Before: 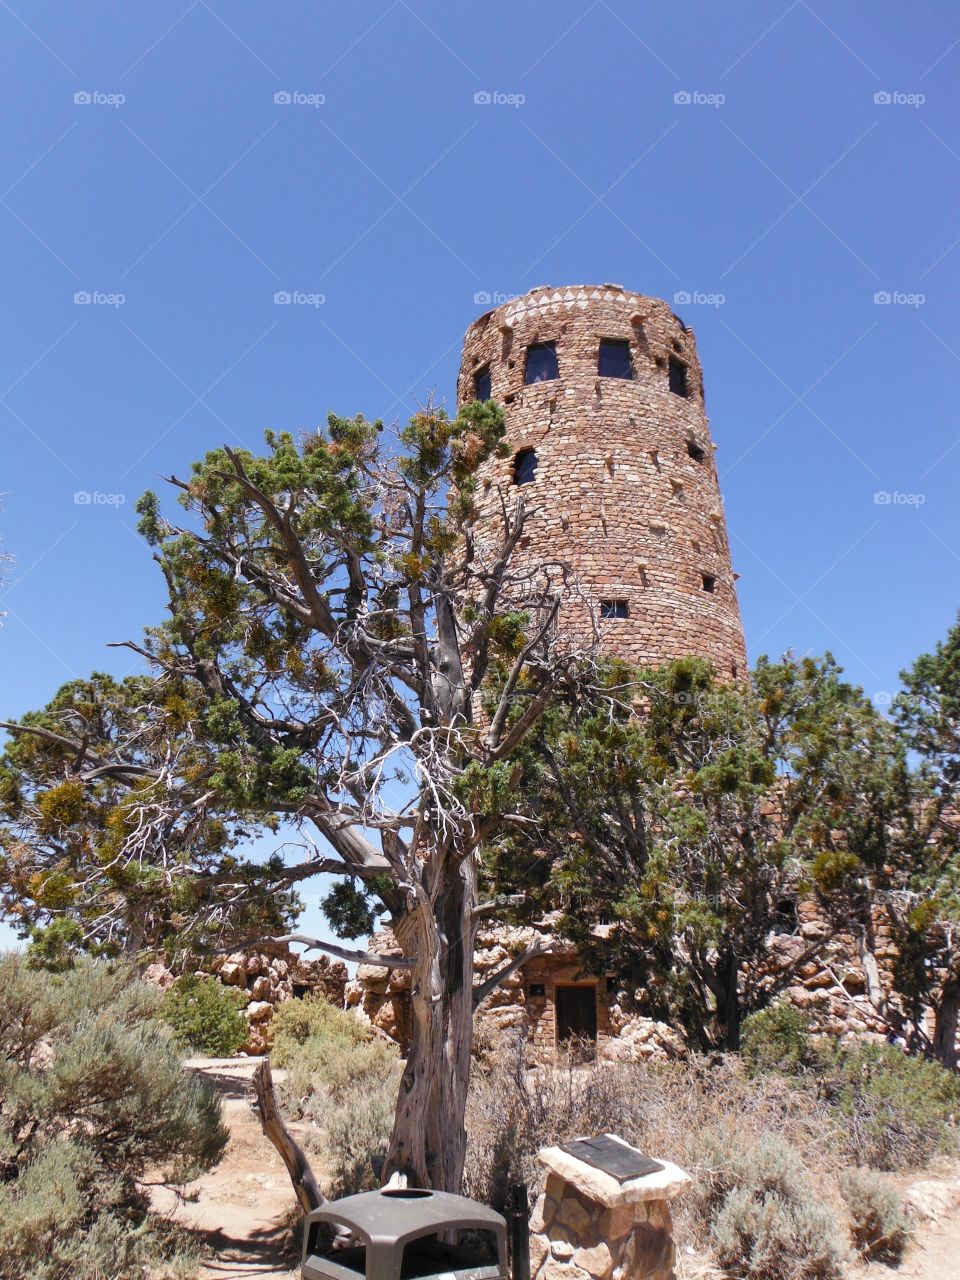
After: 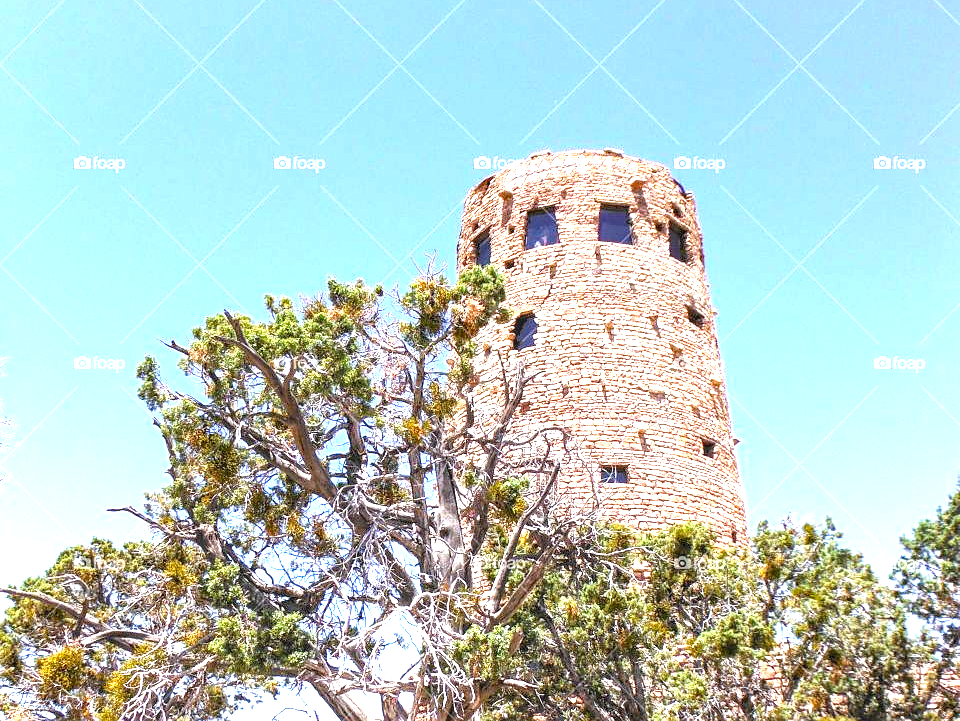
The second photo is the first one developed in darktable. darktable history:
crop and rotate: top 10.594%, bottom 33.021%
color balance rgb: global offset › luminance -0.467%, linear chroma grading › global chroma 9.237%, perceptual saturation grading › global saturation -3.317%
local contrast: on, module defaults
exposure: black level correction 0.001, exposure 1.806 EV, compensate exposure bias true, compensate highlight preservation false
haze removal: compatibility mode true, adaptive false
sharpen: radius 1.039
